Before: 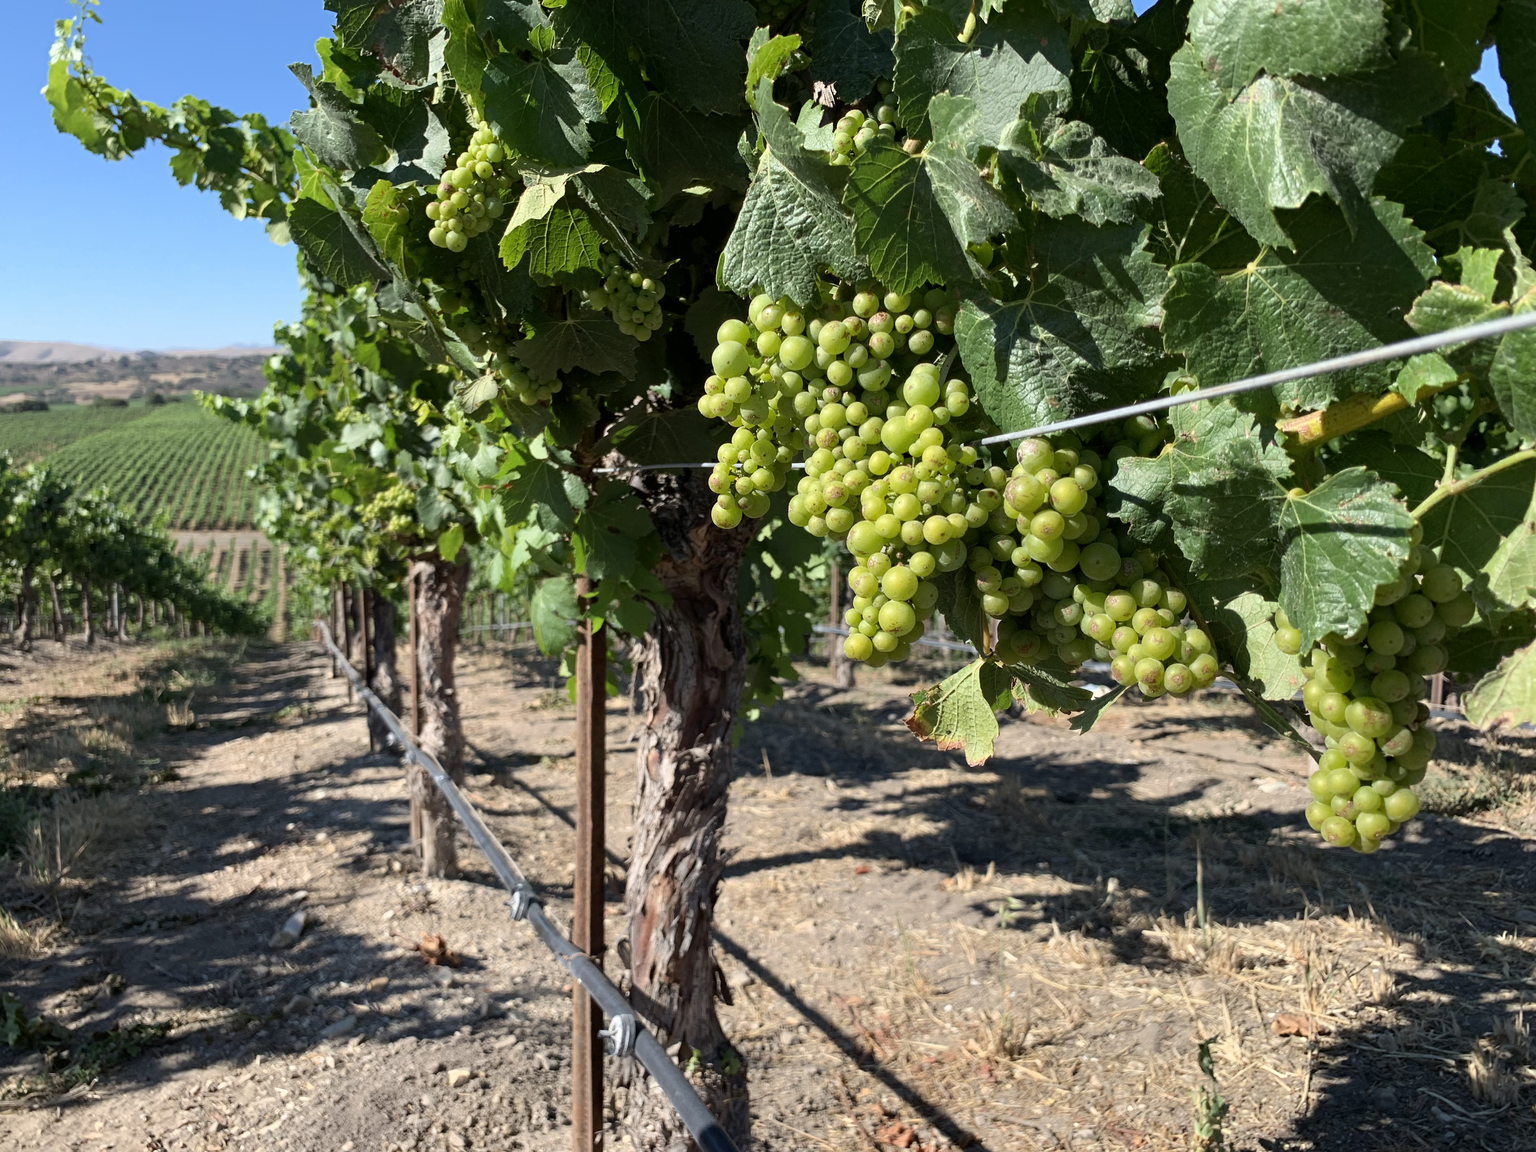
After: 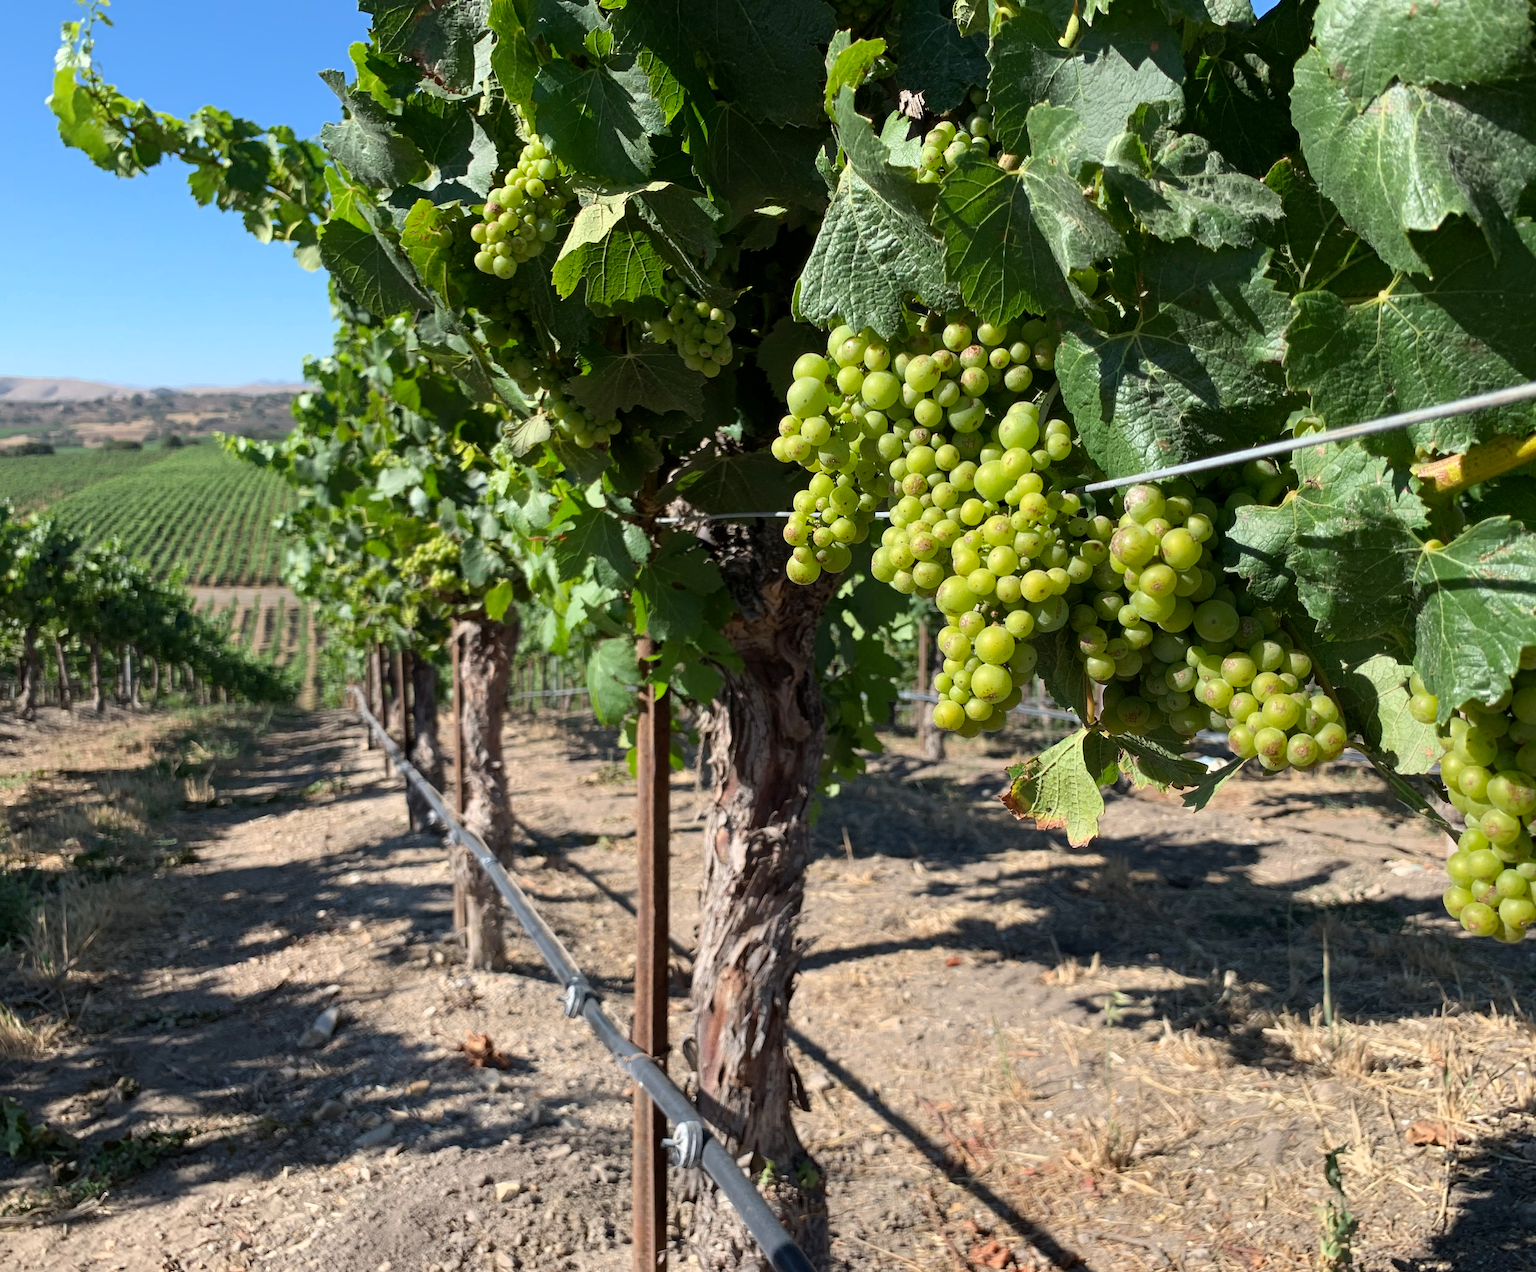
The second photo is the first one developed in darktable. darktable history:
sharpen: radius 2.883, amount 0.868, threshold 47.523
crop: right 9.509%, bottom 0.031%
